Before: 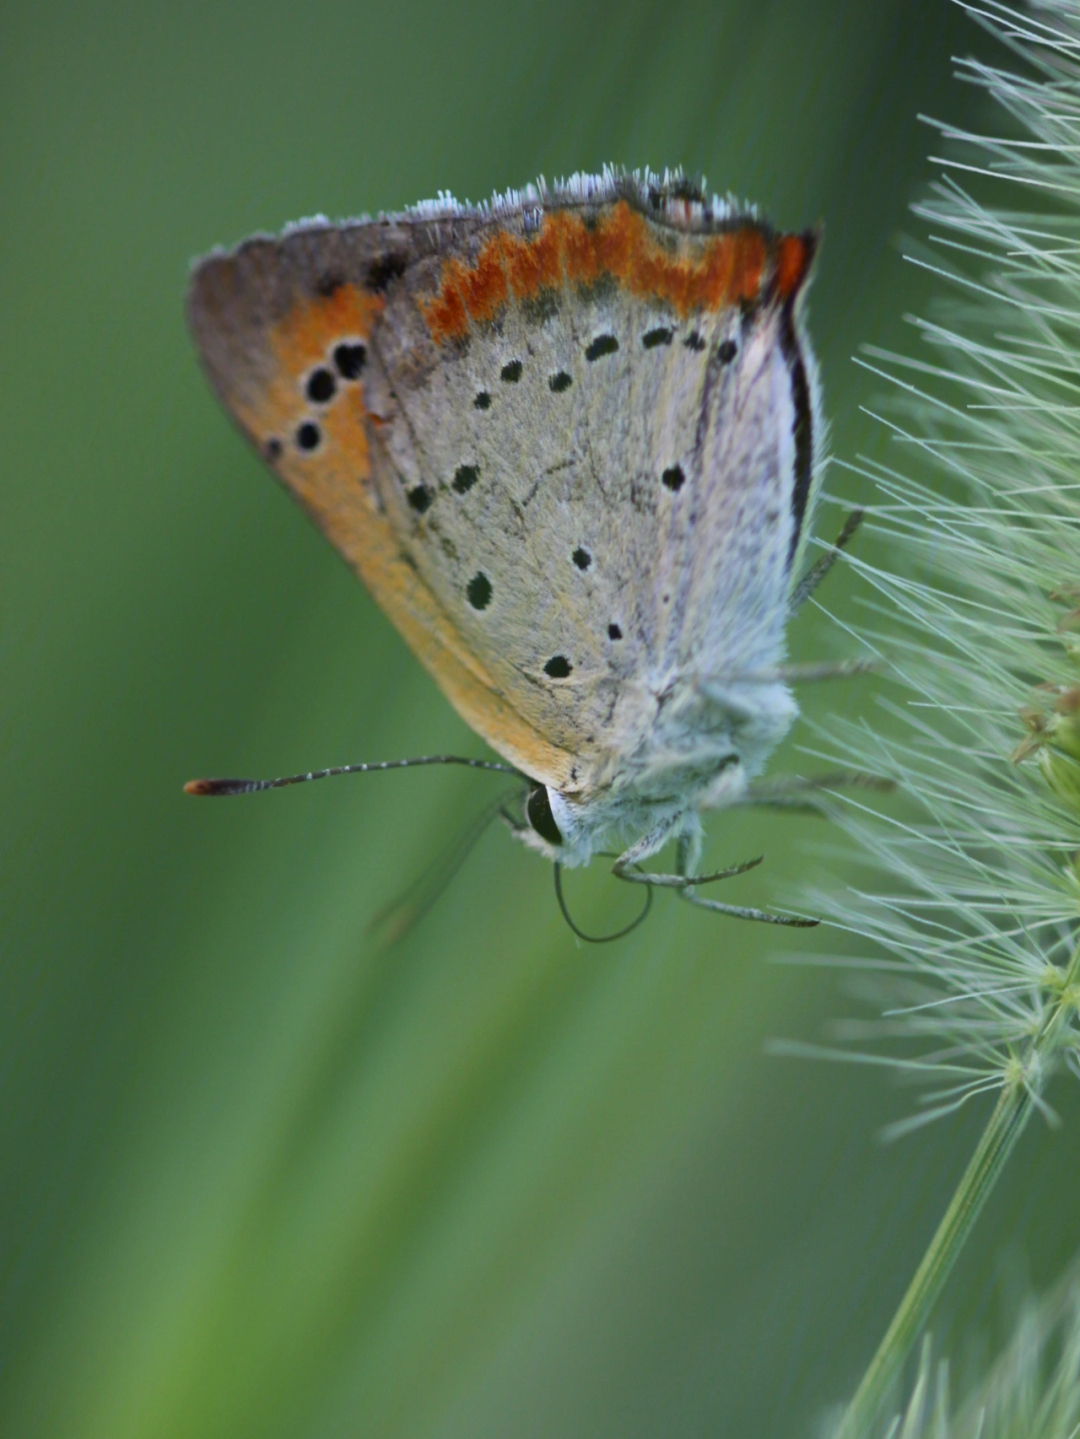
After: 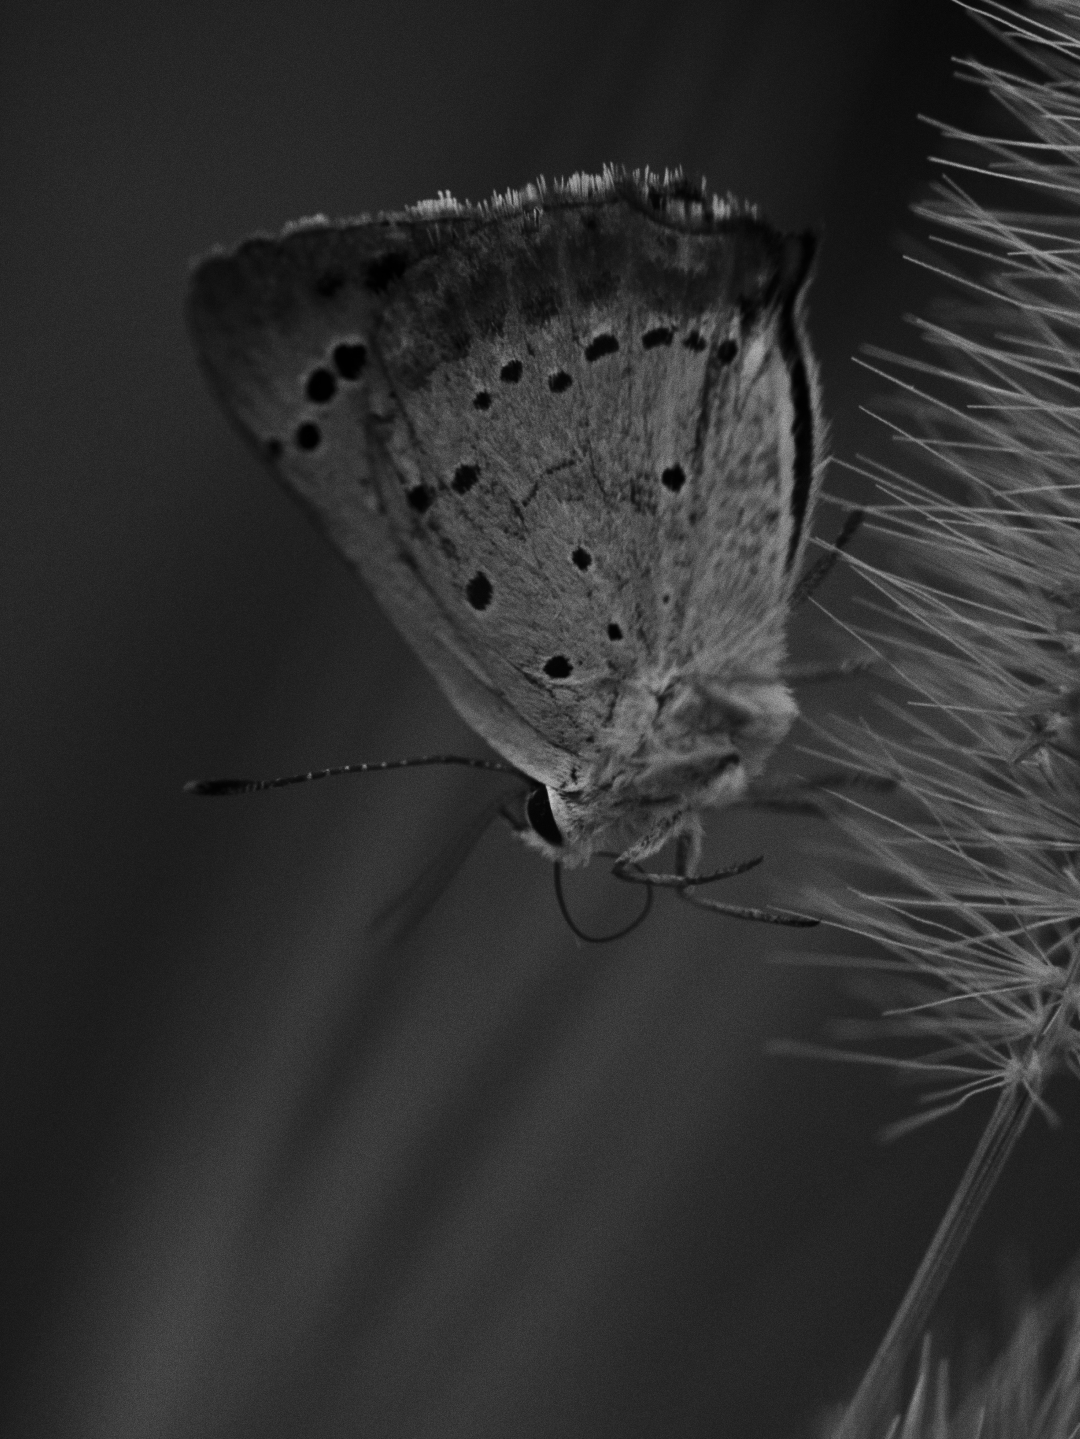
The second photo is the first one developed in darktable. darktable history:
contrast brightness saturation: contrast -0.03, brightness -0.59, saturation -1
color zones: curves: ch0 [(0, 0.558) (0.143, 0.559) (0.286, 0.529) (0.429, 0.505) (0.571, 0.5) (0.714, 0.5) (0.857, 0.5) (1, 0.558)]; ch1 [(0, 0.469) (0.01, 0.469) (0.12, 0.446) (0.248, 0.469) (0.5, 0.5) (0.748, 0.5) (0.99, 0.469) (1, 0.469)]
grain: coarseness 0.09 ISO
